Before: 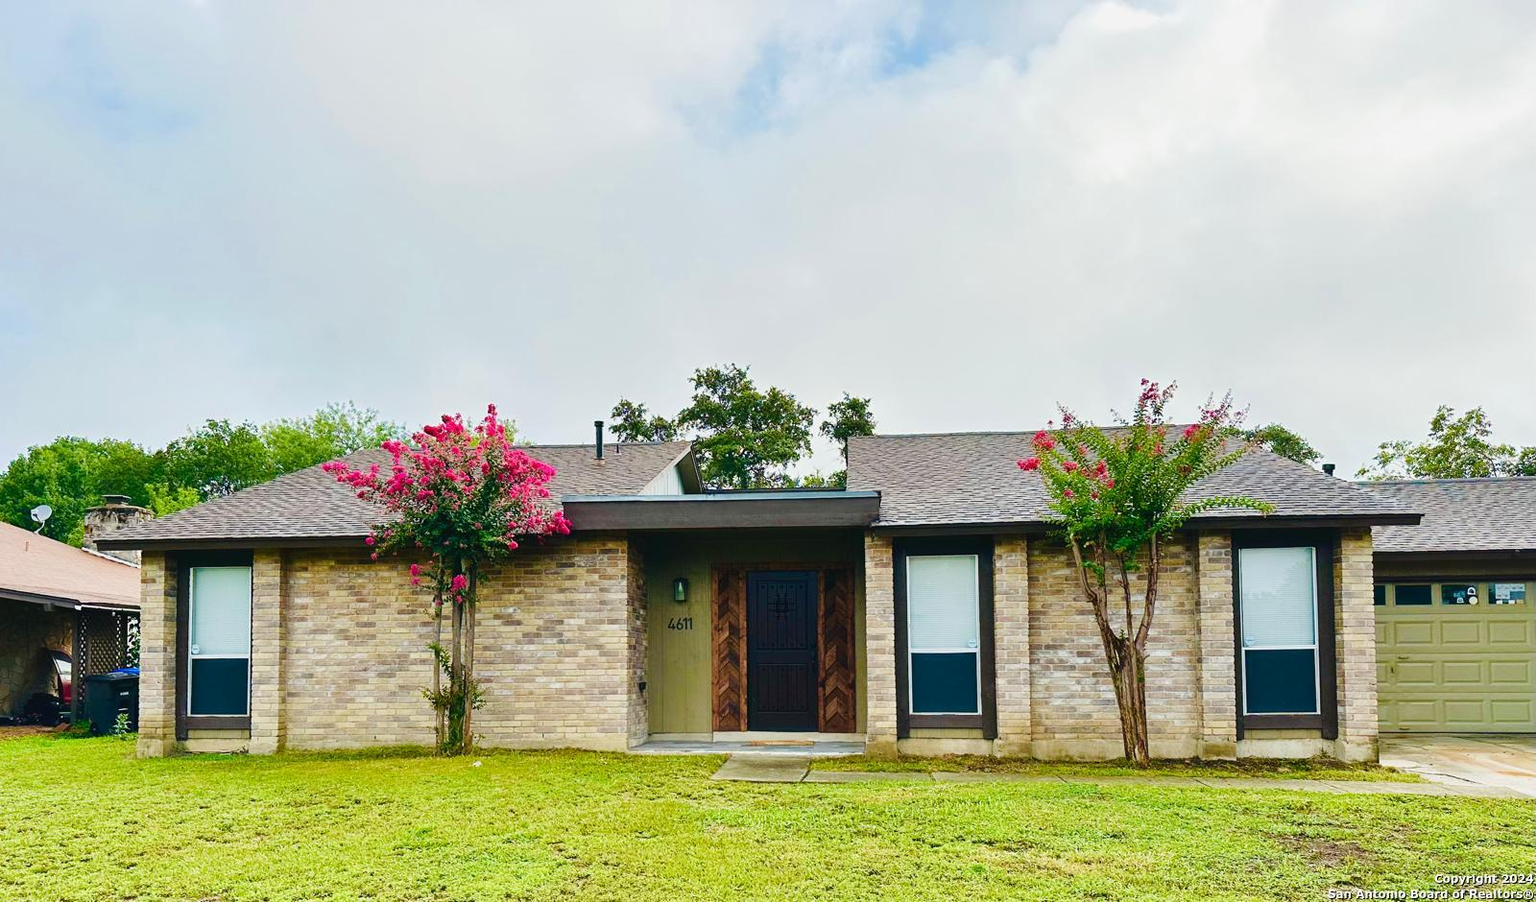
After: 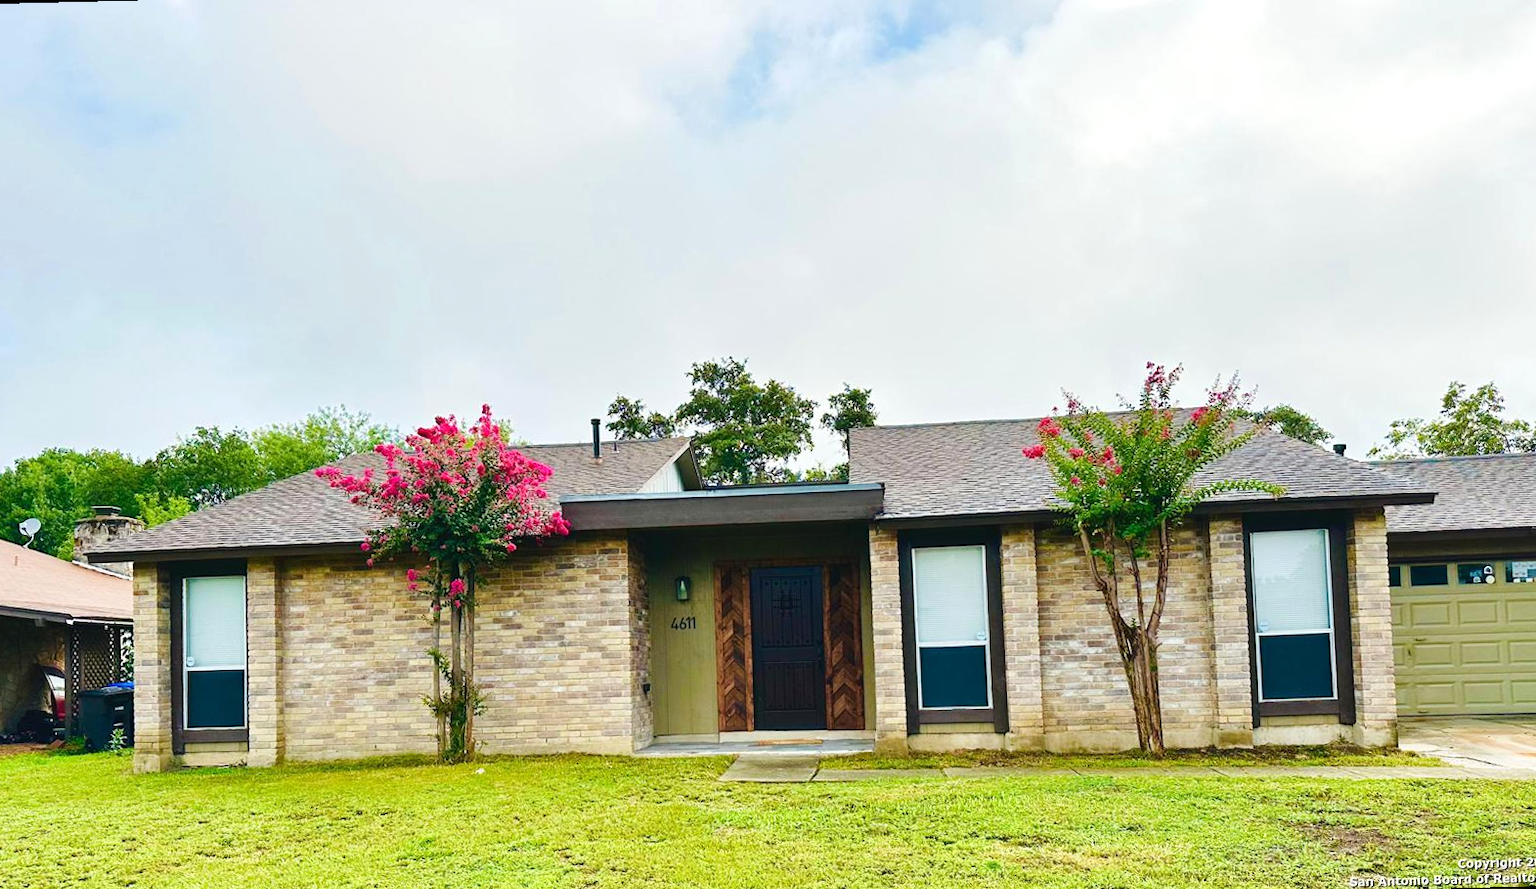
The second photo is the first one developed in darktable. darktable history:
rotate and perspective: rotation -1.42°, crop left 0.016, crop right 0.984, crop top 0.035, crop bottom 0.965
exposure: exposure 0.2 EV, compensate highlight preservation false
